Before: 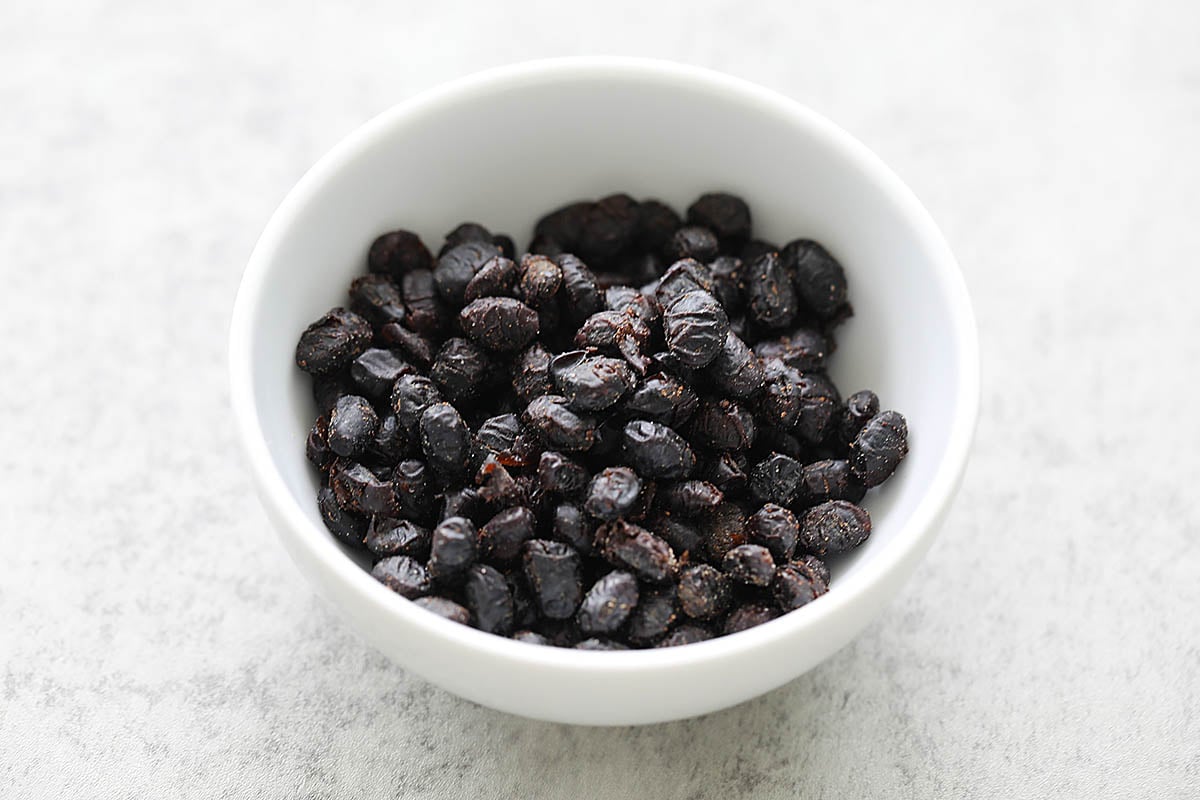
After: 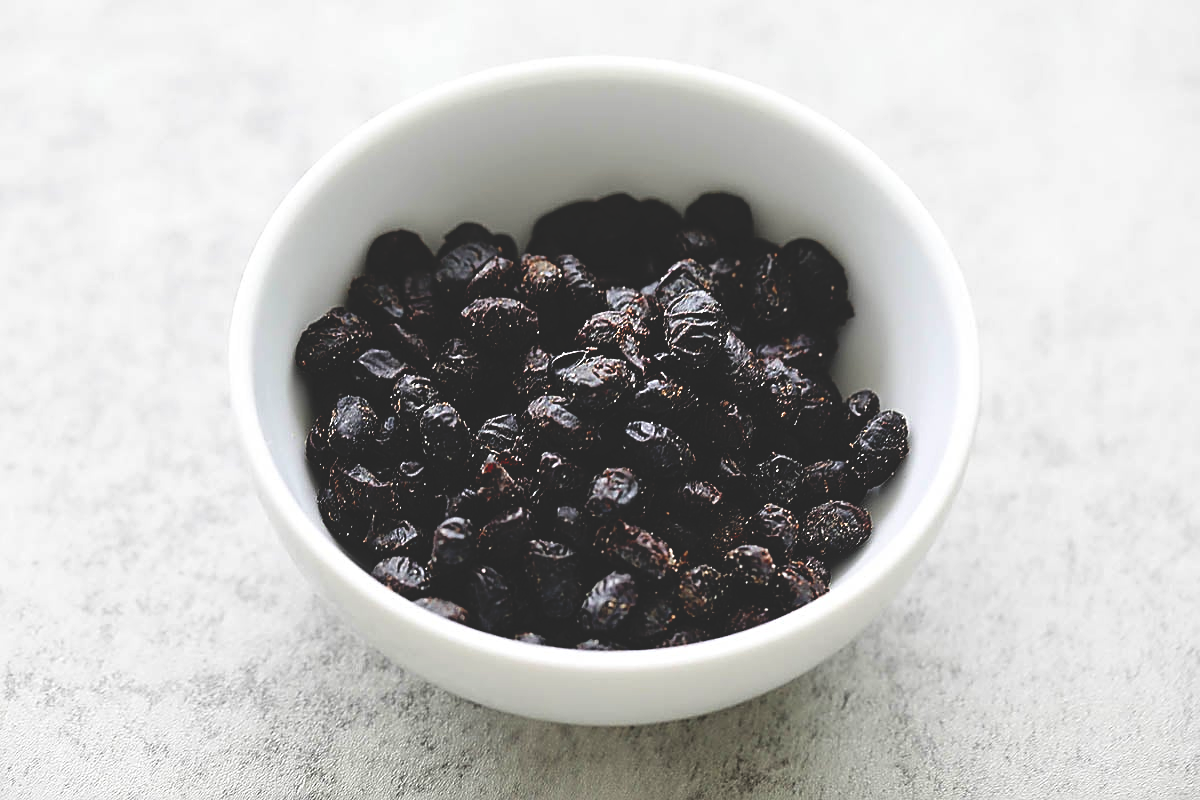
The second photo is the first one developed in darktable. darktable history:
base curve: curves: ch0 [(0, 0.02) (0.083, 0.036) (1, 1)], preserve colors none
sharpen: on, module defaults
